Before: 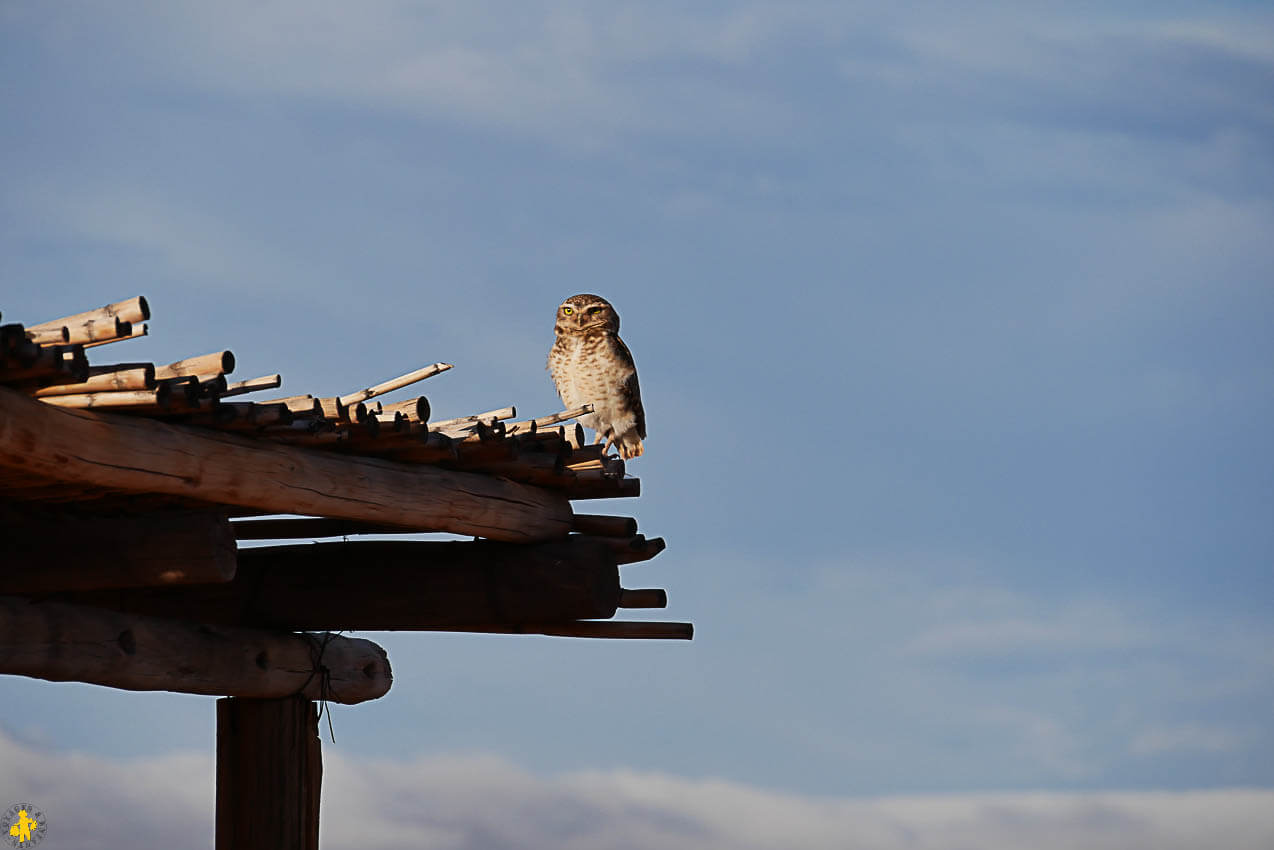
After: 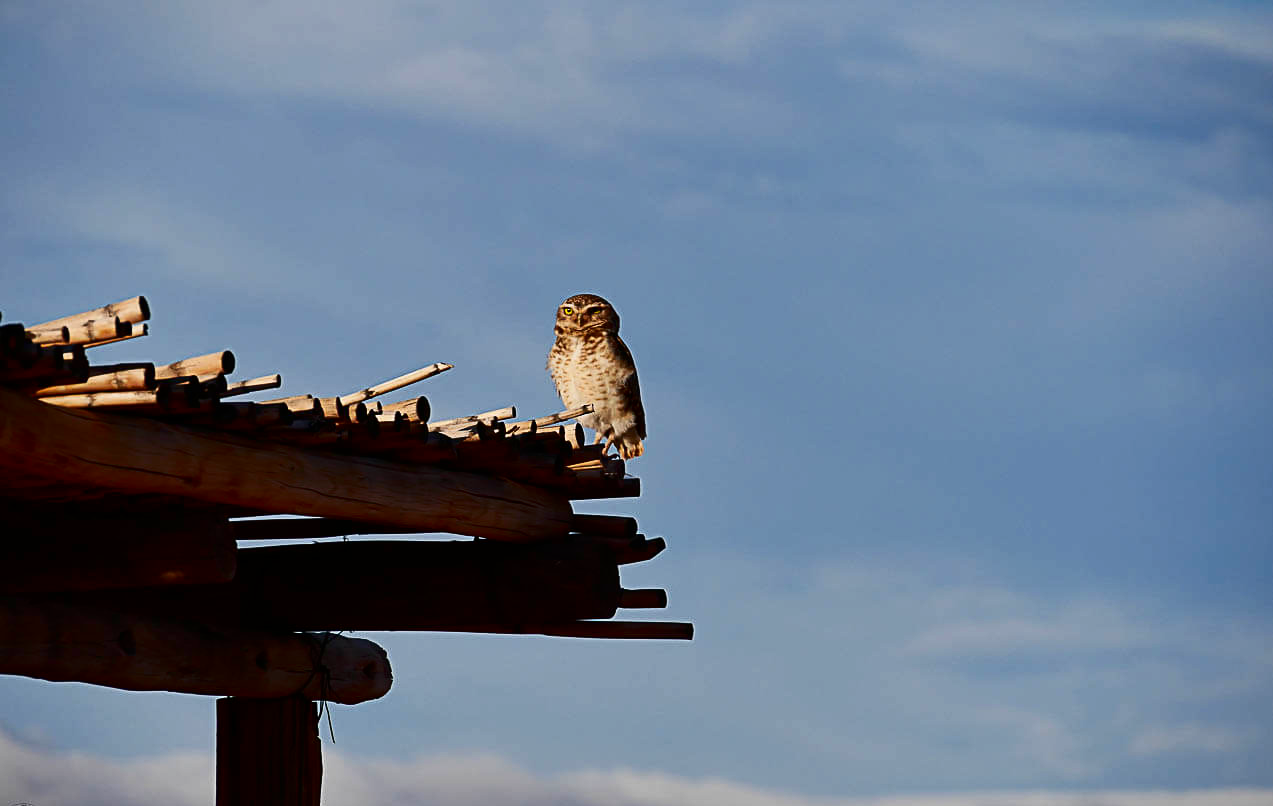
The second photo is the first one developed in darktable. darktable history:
contrast brightness saturation: contrast 0.19, brightness -0.11, saturation 0.21
crop and rotate: top 0%, bottom 5.097%
